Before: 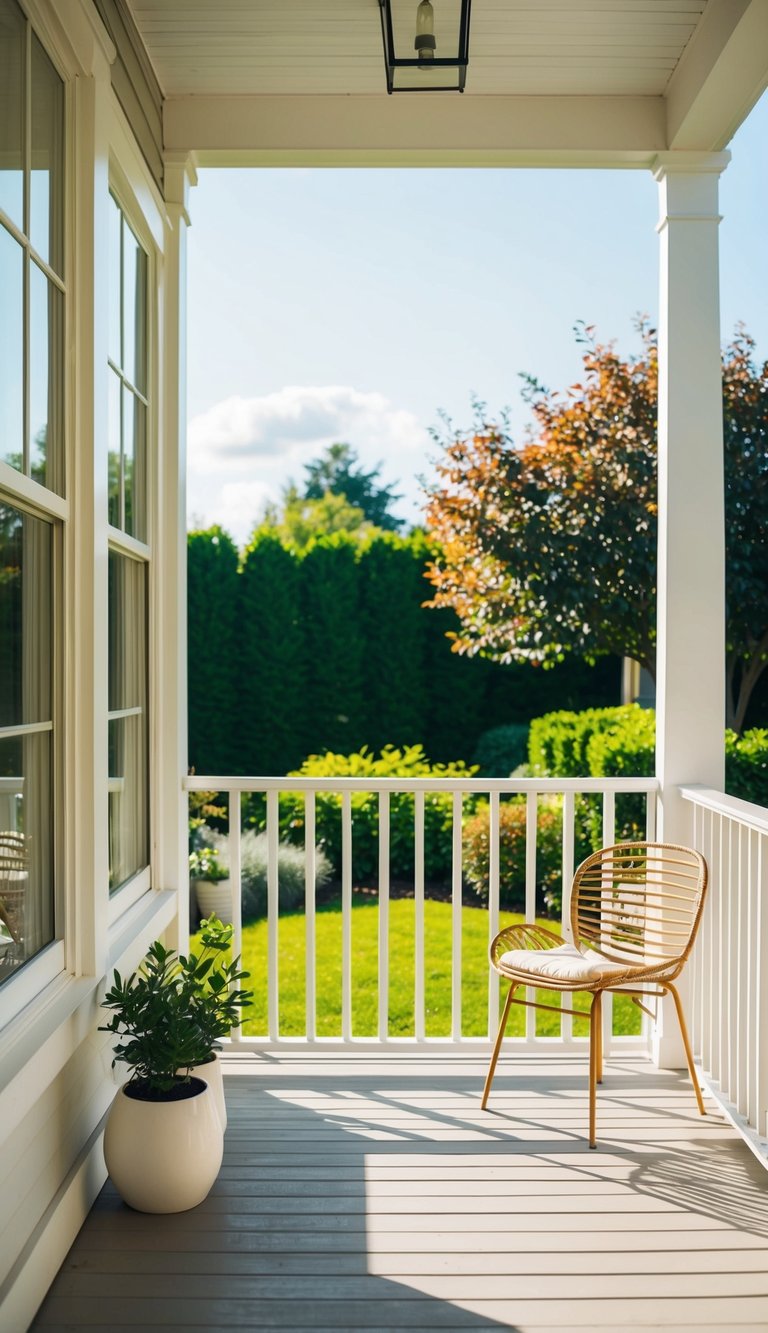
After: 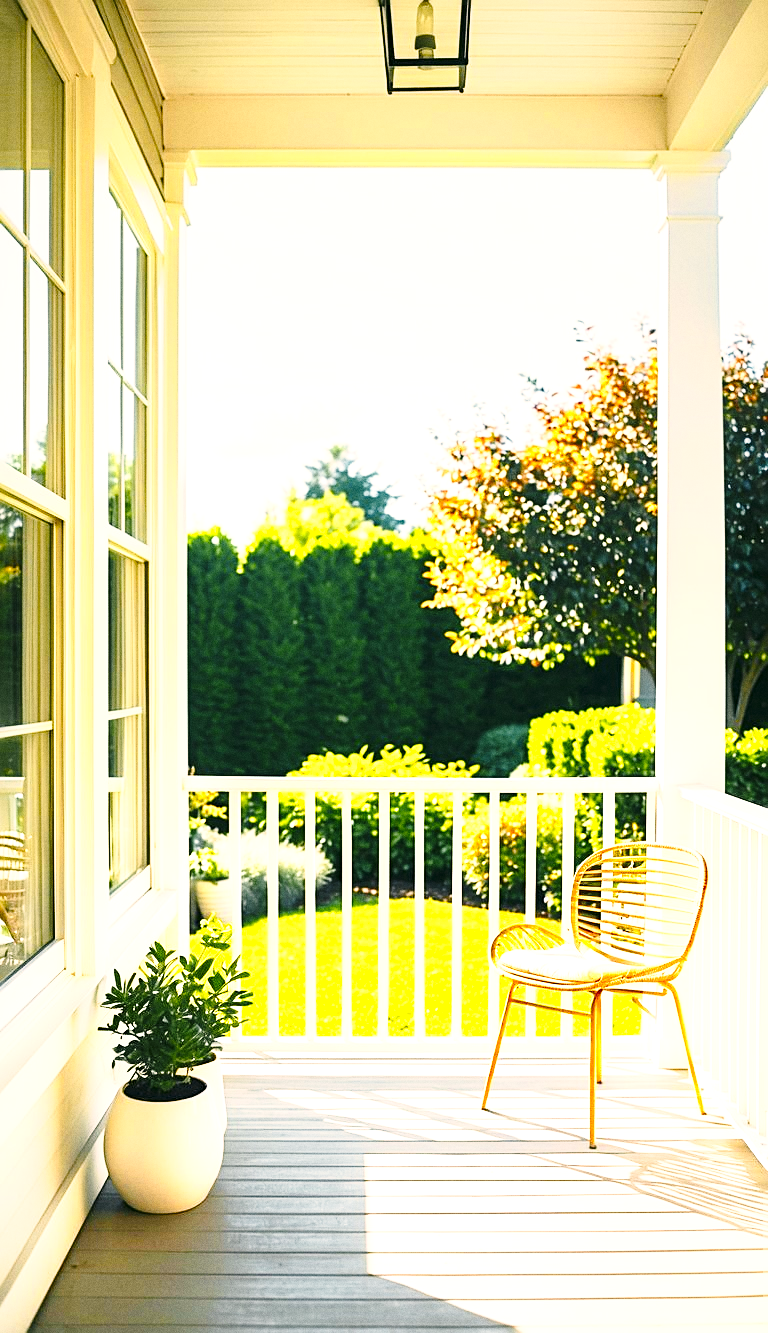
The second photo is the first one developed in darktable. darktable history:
exposure: black level correction 0, exposure 1.2 EV, compensate exposure bias true, compensate highlight preservation false
base curve: curves: ch0 [(0, 0) (0.028, 0.03) (0.121, 0.232) (0.46, 0.748) (0.859, 0.968) (1, 1)], preserve colors none
color correction: highlights a* 4.02, highlights b* 4.98, shadows a* -7.55, shadows b* 4.98
grain: on, module defaults
sharpen: on, module defaults
graduated density: on, module defaults
color zones: curves: ch0 [(0, 0.511) (0.143, 0.531) (0.286, 0.56) (0.429, 0.5) (0.571, 0.5) (0.714, 0.5) (0.857, 0.5) (1, 0.5)]; ch1 [(0, 0.525) (0.143, 0.705) (0.286, 0.715) (0.429, 0.35) (0.571, 0.35) (0.714, 0.35) (0.857, 0.4) (1, 0.4)]; ch2 [(0, 0.572) (0.143, 0.512) (0.286, 0.473) (0.429, 0.45) (0.571, 0.5) (0.714, 0.5) (0.857, 0.518) (1, 0.518)]
